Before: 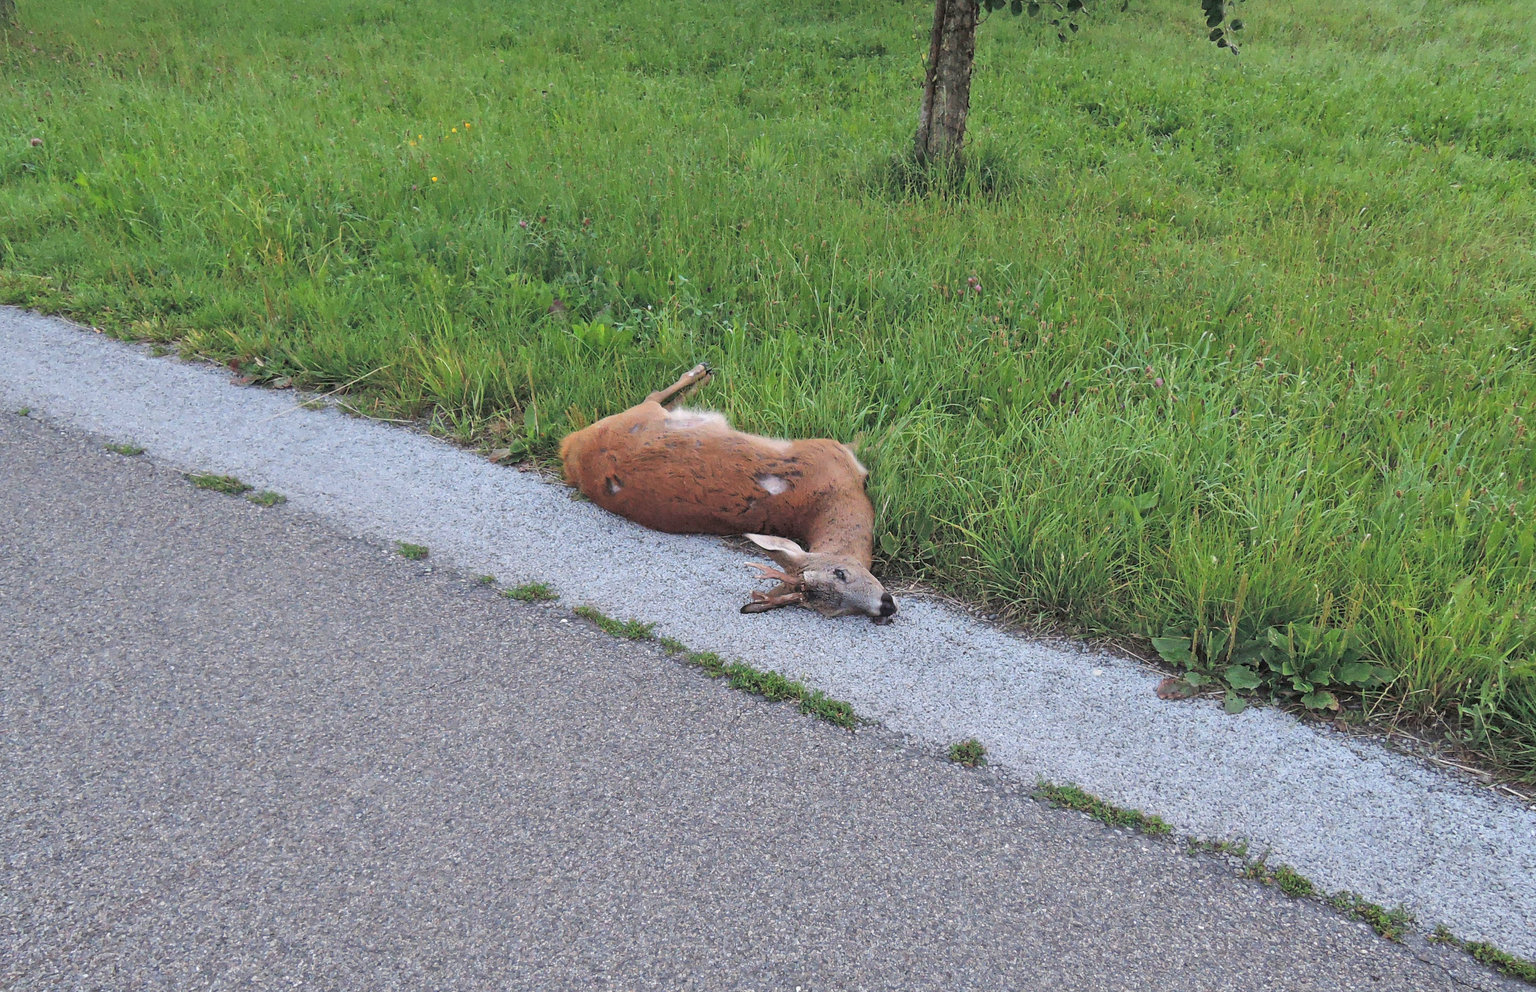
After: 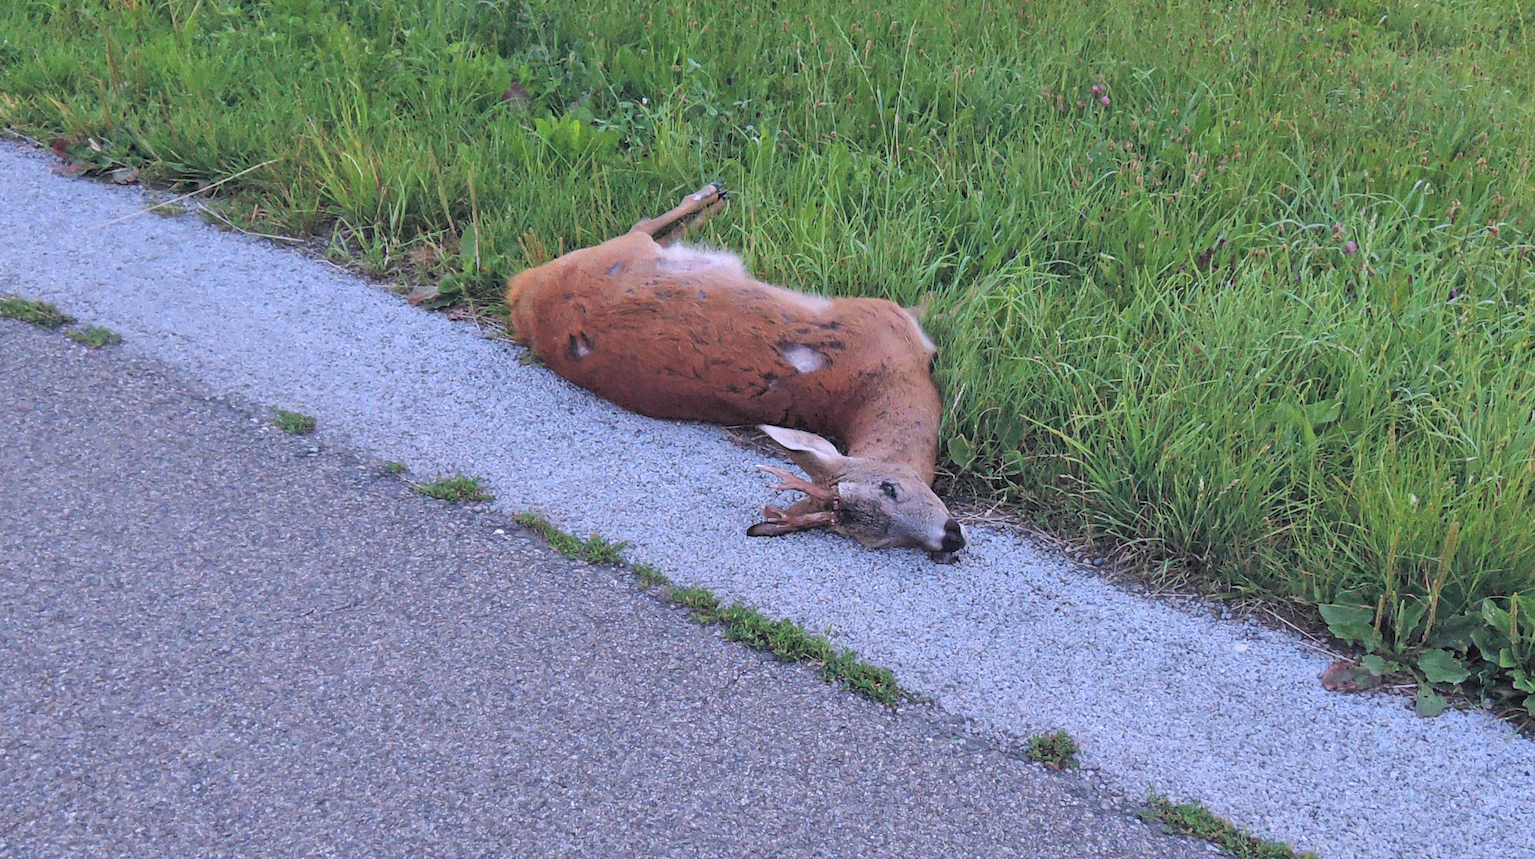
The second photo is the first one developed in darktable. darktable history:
color calibration: output R [0.999, 0.026, -0.11, 0], output G [-0.019, 1.037, -0.099, 0], output B [0.022, -0.023, 0.902, 0], illuminant custom, x 0.367, y 0.392, temperature 4437.75 K, clip negative RGB from gamut false
crop and rotate: angle -3.37°, left 9.79%, top 20.73%, right 12.42%, bottom 11.82%
